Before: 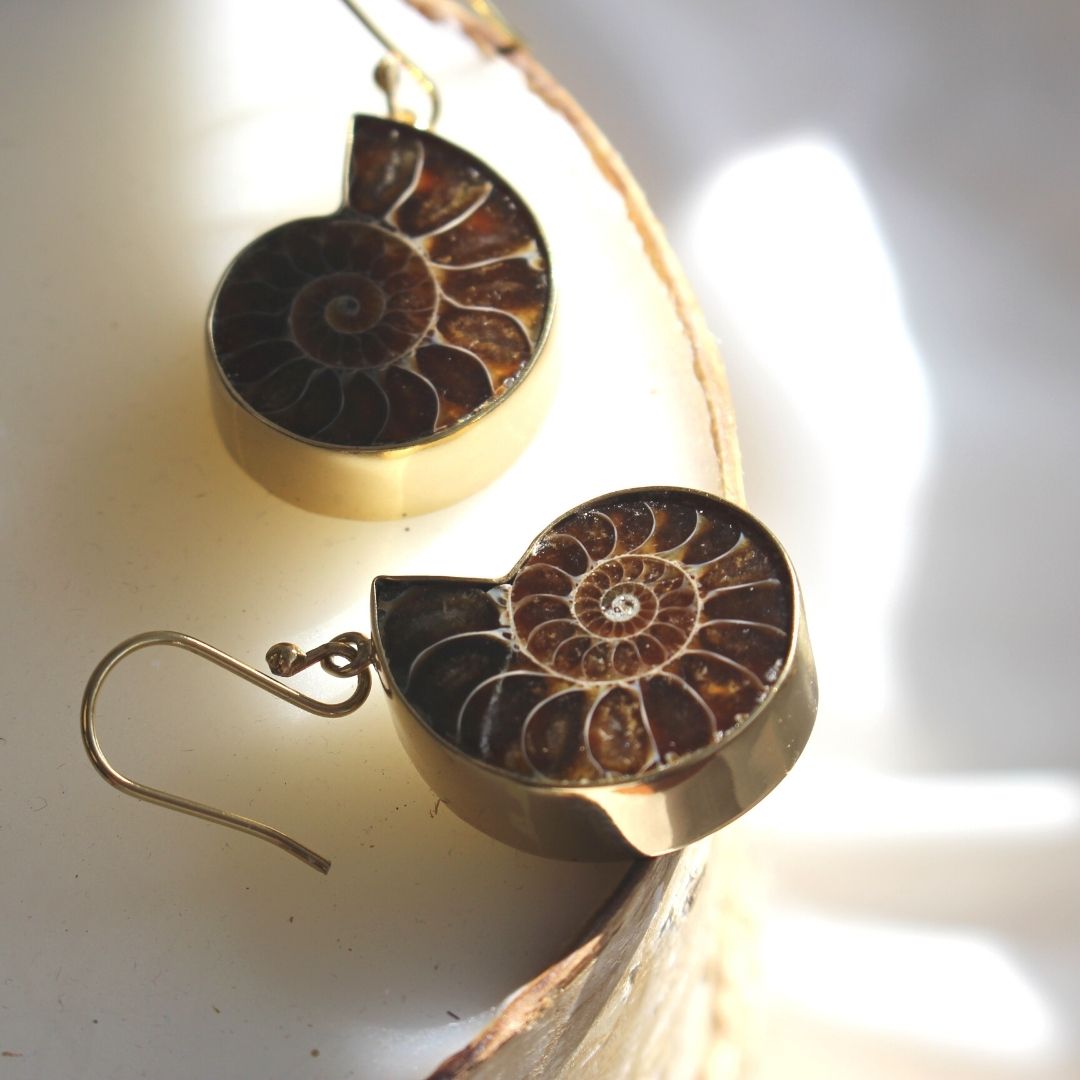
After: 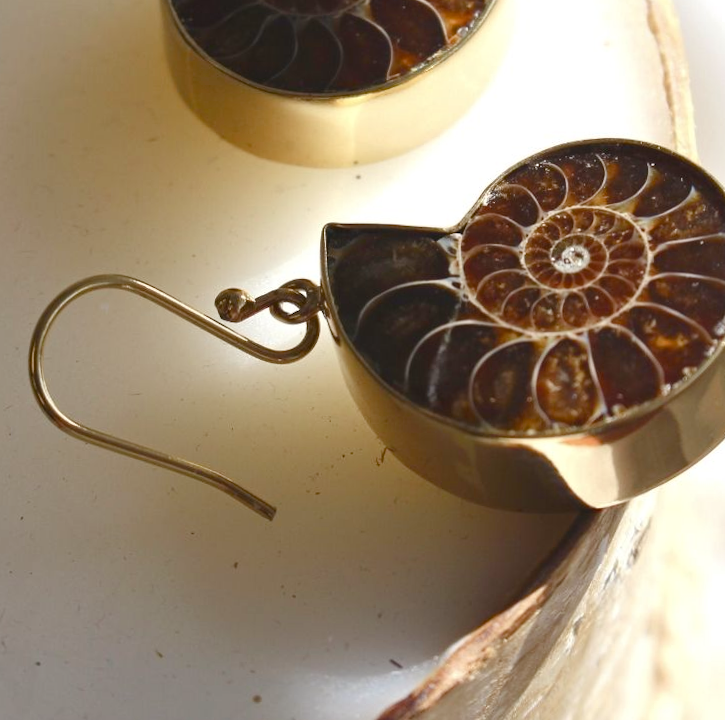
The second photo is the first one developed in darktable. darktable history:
crop and rotate: angle -0.993°, left 3.804%, top 32.114%, right 27.888%
color balance rgb: shadows lift › luminance -19.592%, power › chroma 0.283%, power › hue 22.57°, linear chroma grading › global chroma 9.858%, perceptual saturation grading › global saturation 20%, perceptual saturation grading › highlights -49.238%, perceptual saturation grading › shadows 26.224%
